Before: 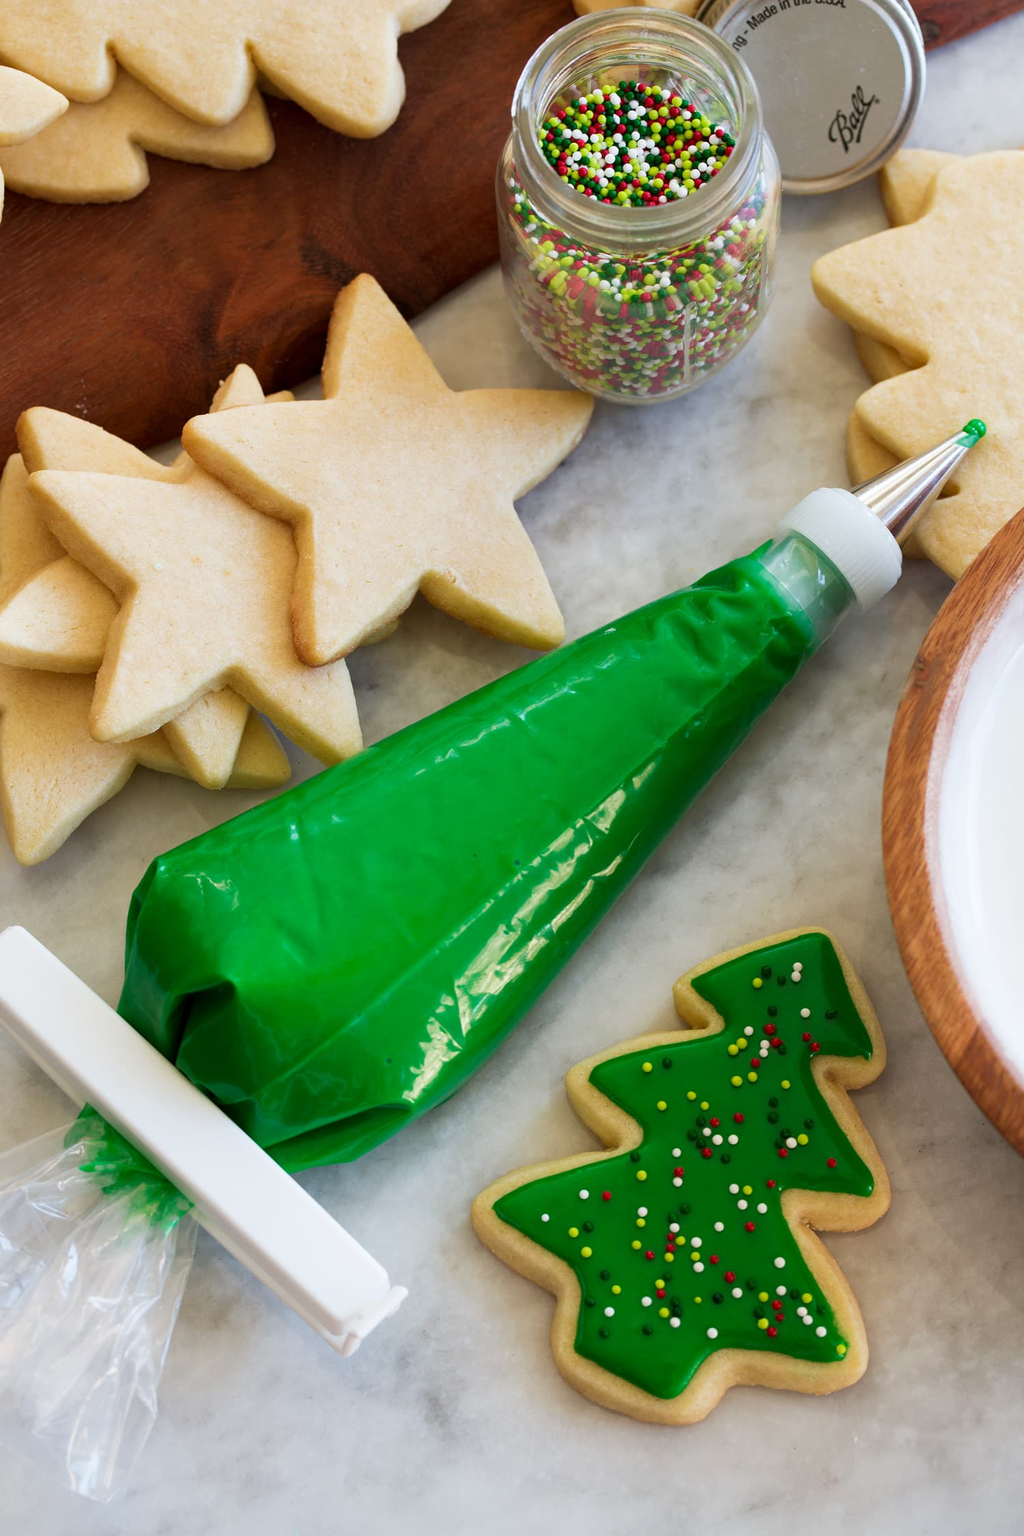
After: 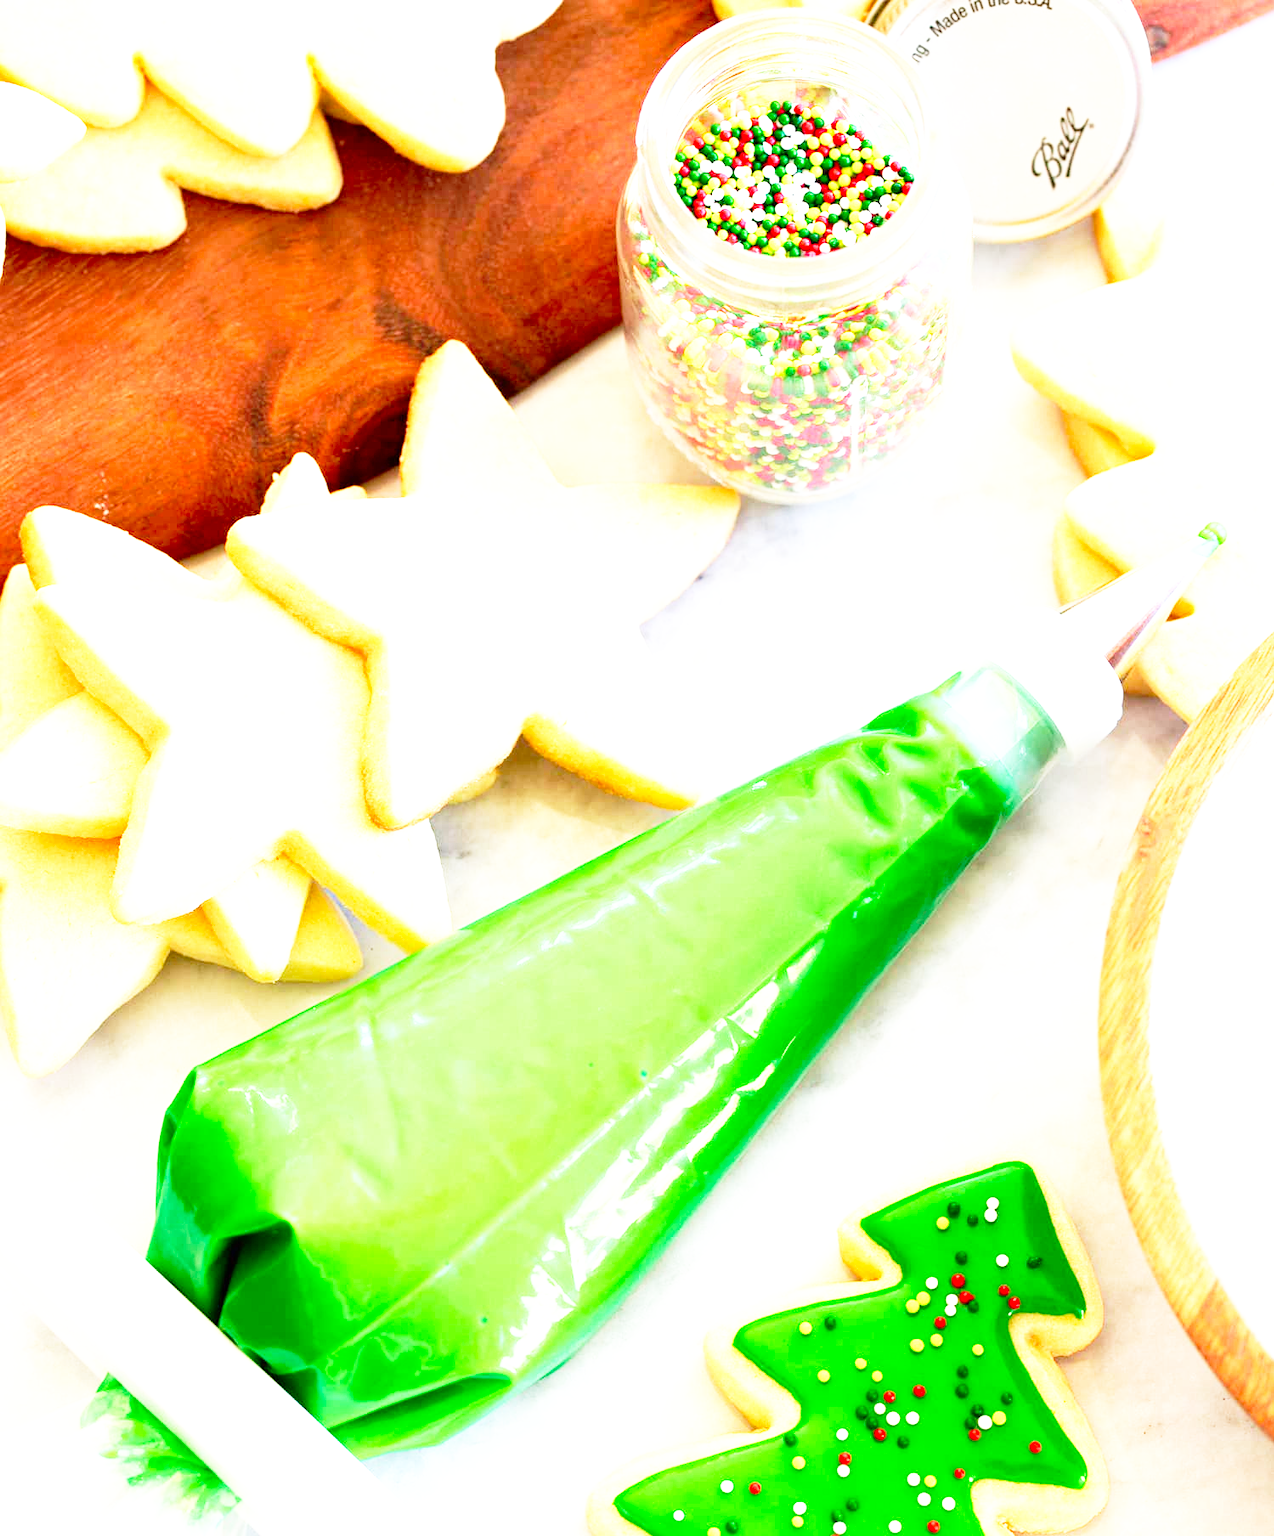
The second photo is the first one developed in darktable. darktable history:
contrast brightness saturation: contrast 0.08, saturation 0.2
exposure: black level correction 0, exposure 1.741 EV, compensate exposure bias true, compensate highlight preservation false
base curve: curves: ch0 [(0, 0) (0.012, 0.01) (0.073, 0.168) (0.31, 0.711) (0.645, 0.957) (1, 1)], preserve colors none
crop: bottom 19.644%
